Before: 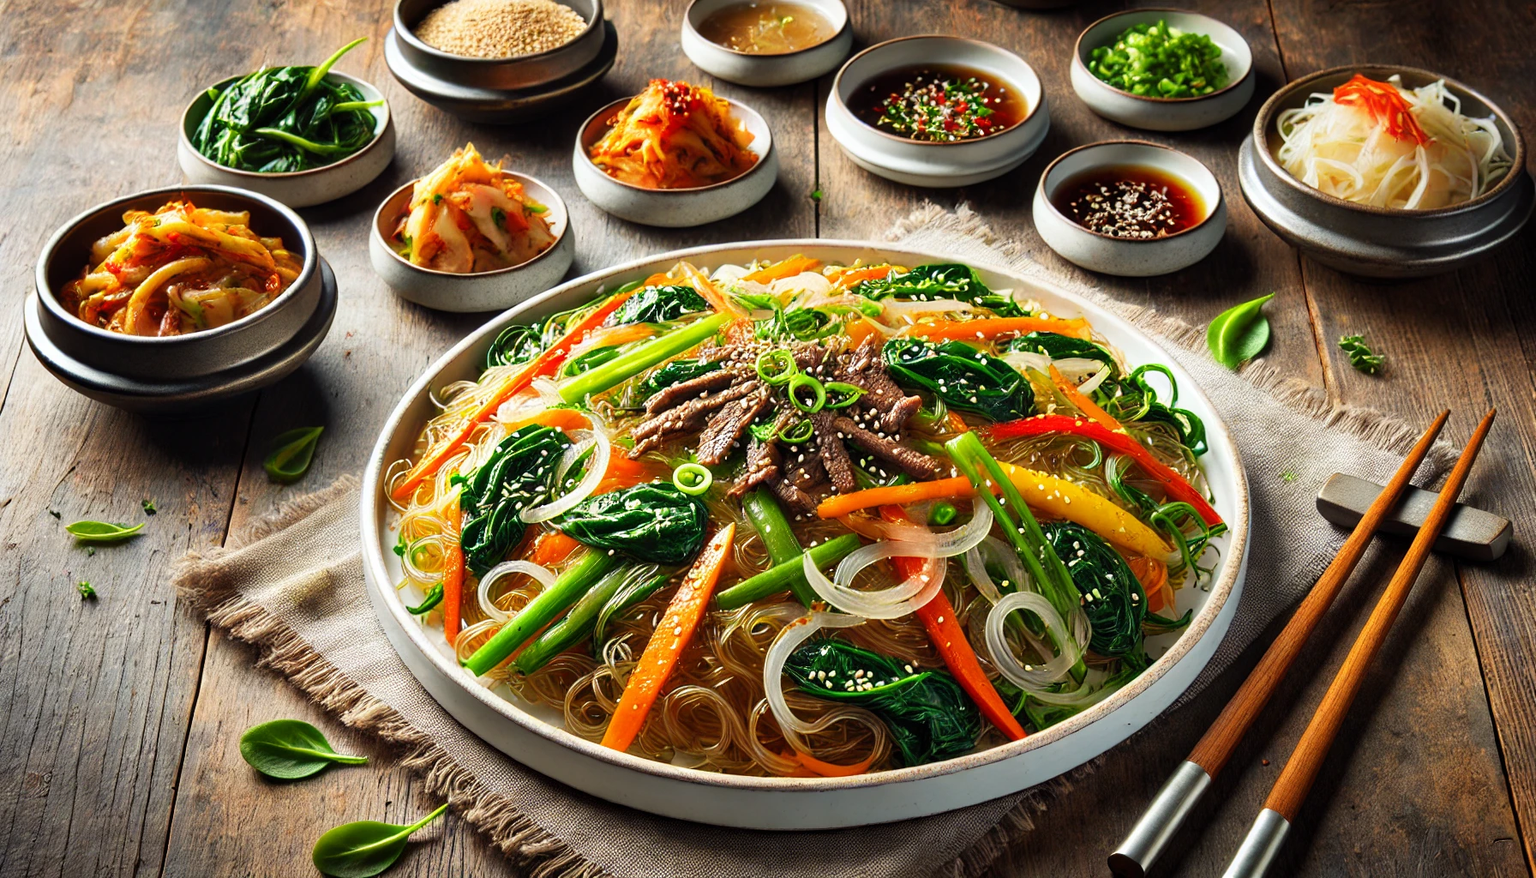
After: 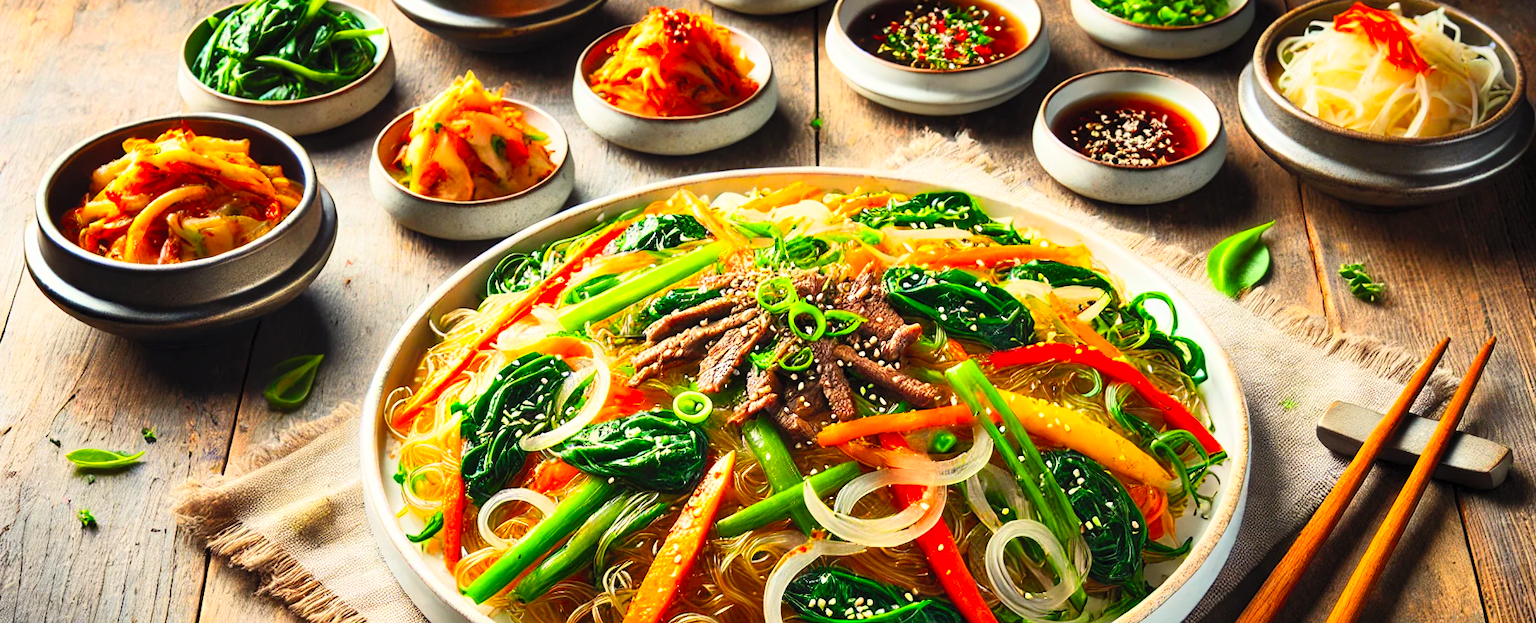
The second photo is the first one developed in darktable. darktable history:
contrast brightness saturation: contrast 0.243, brightness 0.268, saturation 0.378
color correction: highlights a* 0.71, highlights b* 2.79, saturation 1.1
crop and rotate: top 8.285%, bottom 20.628%
